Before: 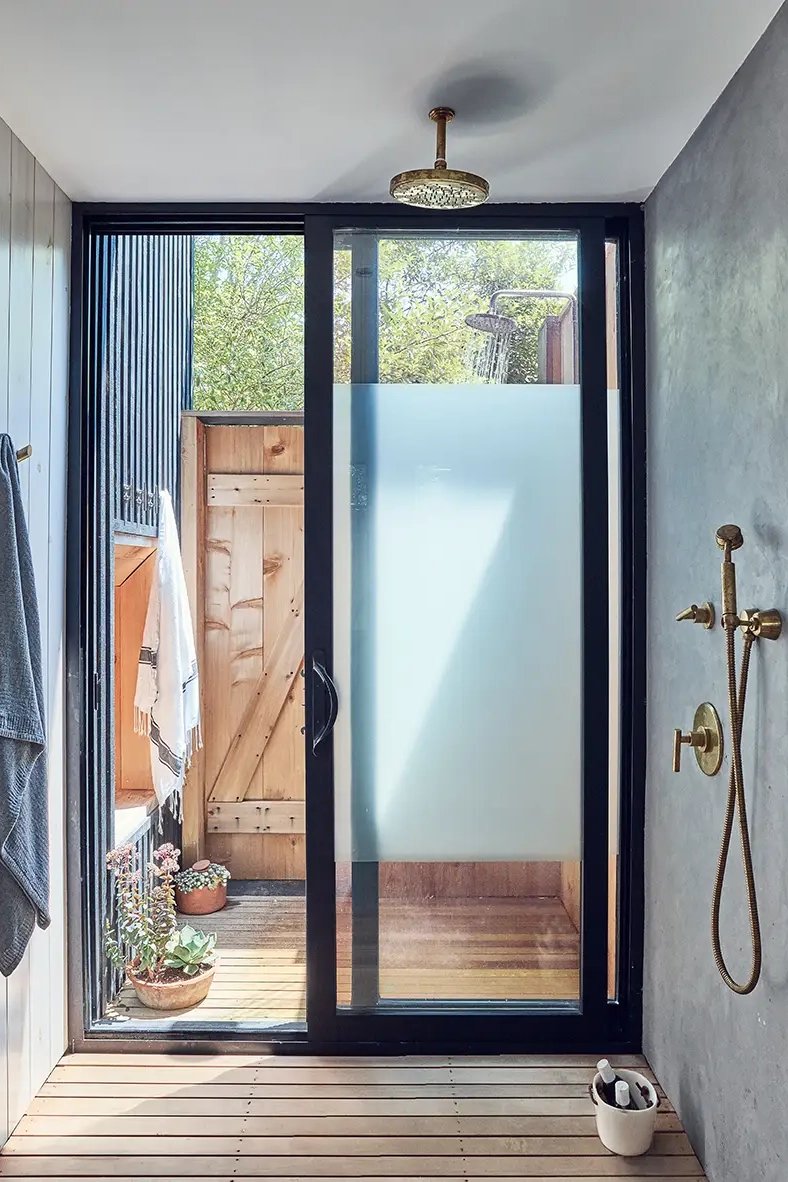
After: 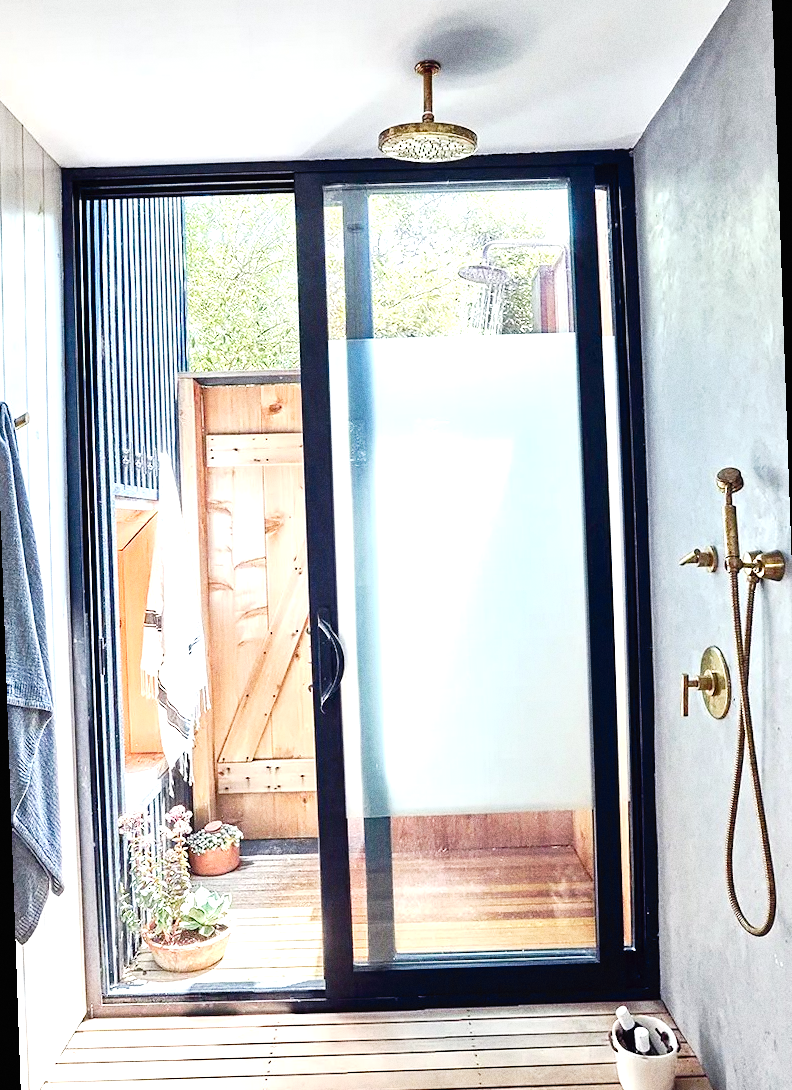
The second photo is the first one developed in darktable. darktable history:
rotate and perspective: rotation -2°, crop left 0.022, crop right 0.978, crop top 0.049, crop bottom 0.951
grain: coarseness 11.82 ISO, strength 36.67%, mid-tones bias 74.17%
exposure: black level correction 0, exposure 1 EV, compensate exposure bias true, compensate highlight preservation false
tone curve: curves: ch0 [(0, 0) (0.003, 0.007) (0.011, 0.01) (0.025, 0.018) (0.044, 0.028) (0.069, 0.034) (0.1, 0.04) (0.136, 0.051) (0.177, 0.104) (0.224, 0.161) (0.277, 0.234) (0.335, 0.316) (0.399, 0.41) (0.468, 0.487) (0.543, 0.577) (0.623, 0.679) (0.709, 0.769) (0.801, 0.854) (0.898, 0.922) (1, 1)], preserve colors none
